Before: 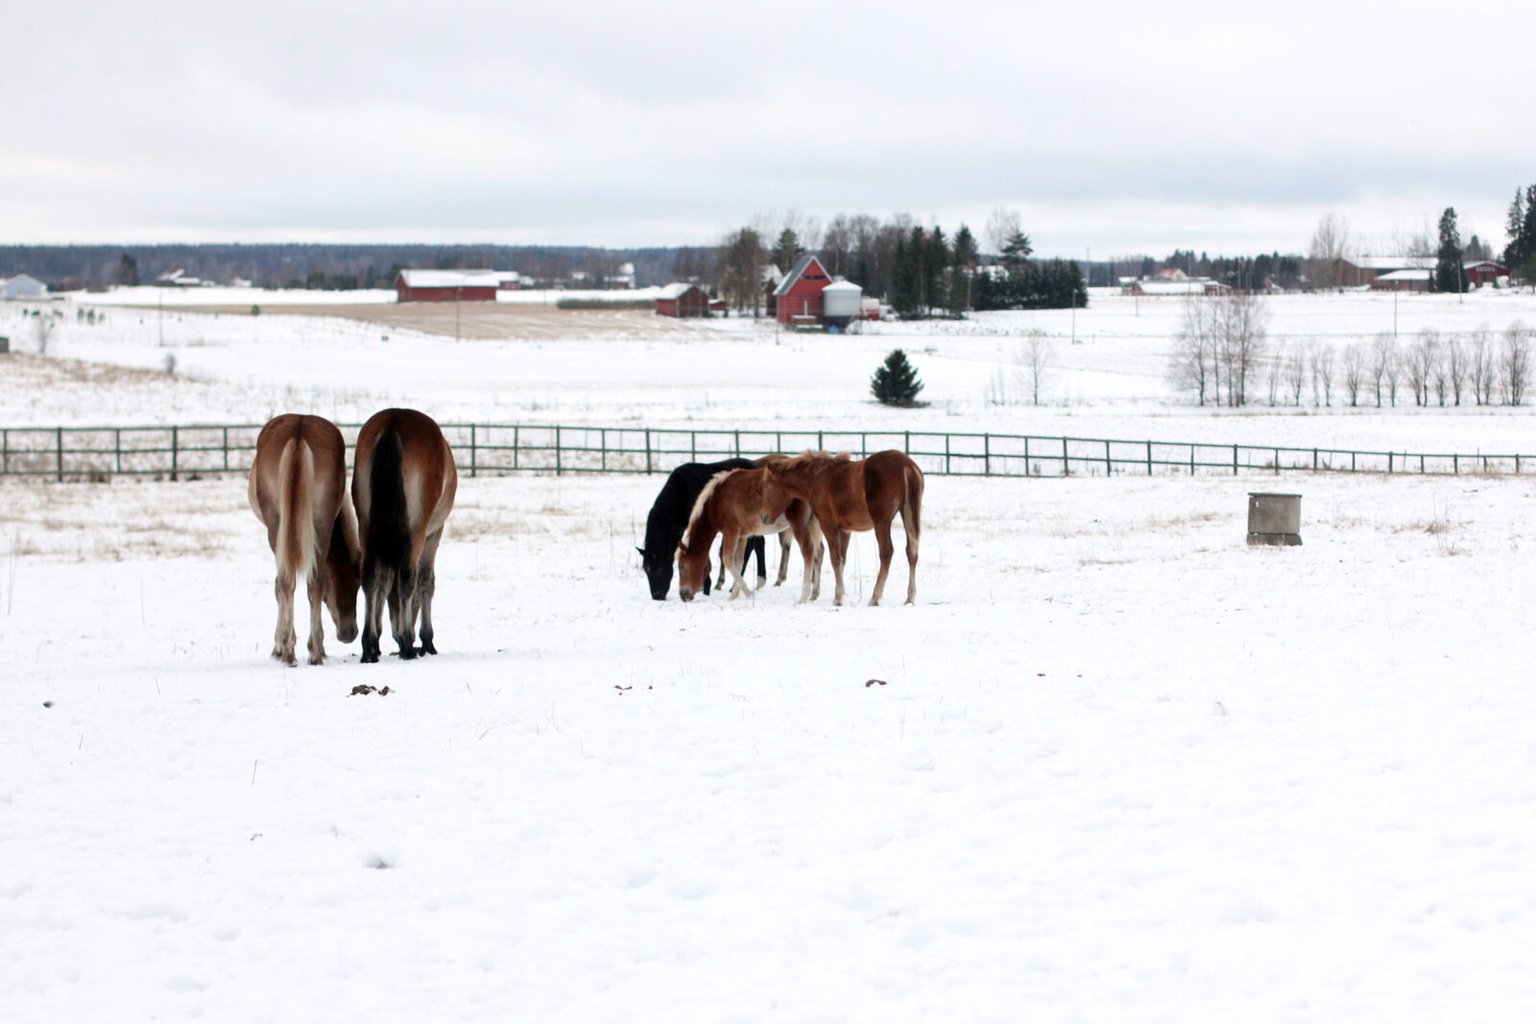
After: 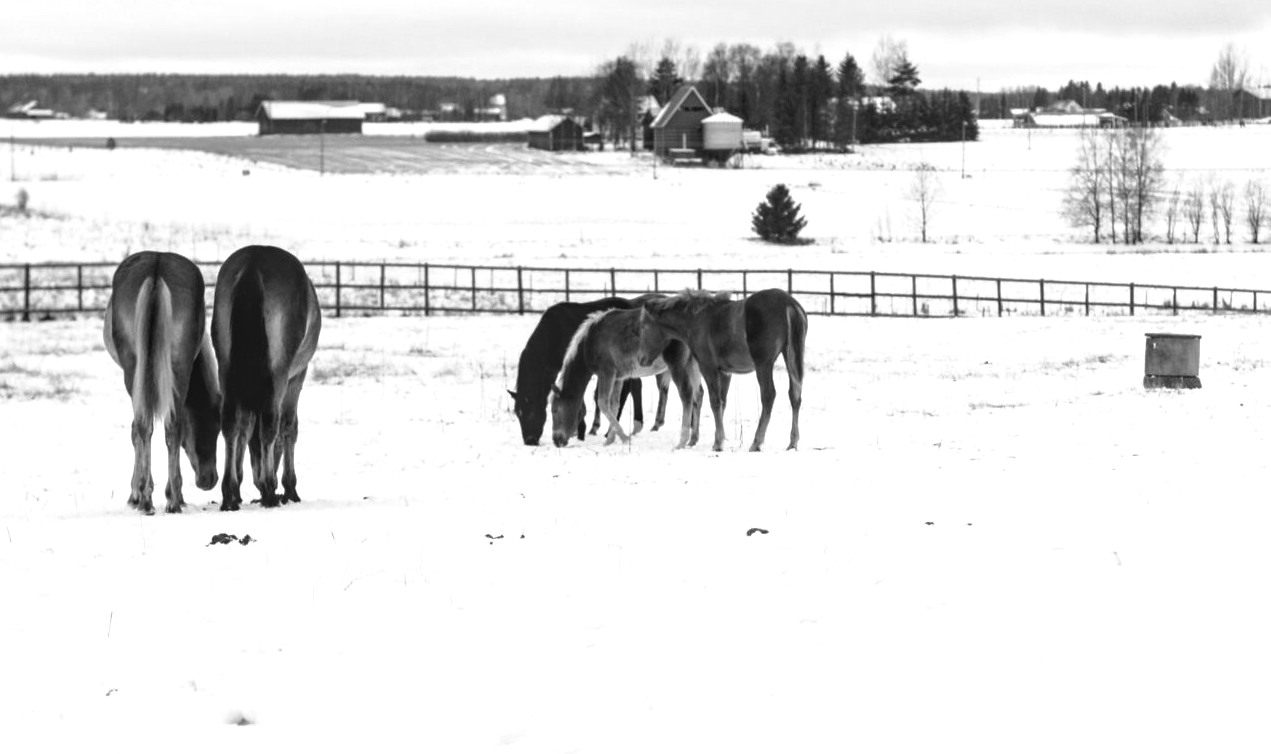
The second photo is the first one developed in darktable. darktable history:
base curve: curves: ch0 [(0, 0) (0.297, 0.298) (1, 1)], preserve colors none
crop: left 9.712%, top 16.928%, right 10.845%, bottom 12.332%
shadows and highlights: shadows 25, highlights -25
monochrome: a -74.22, b 78.2
haze removal: adaptive false
local contrast: highlights 35%, detail 135%
color balance rgb: shadows lift › chroma 1%, shadows lift › hue 217.2°, power › hue 310.8°, highlights gain › chroma 1%, highlights gain › hue 54°, global offset › luminance 0.5%, global offset › hue 171.6°, perceptual saturation grading › global saturation 14.09%, perceptual saturation grading › highlights -25%, perceptual saturation grading › shadows 30%, perceptual brilliance grading › highlights 13.42%, perceptual brilliance grading › mid-tones 8.05%, perceptual brilliance grading › shadows -17.45%, global vibrance 25%
